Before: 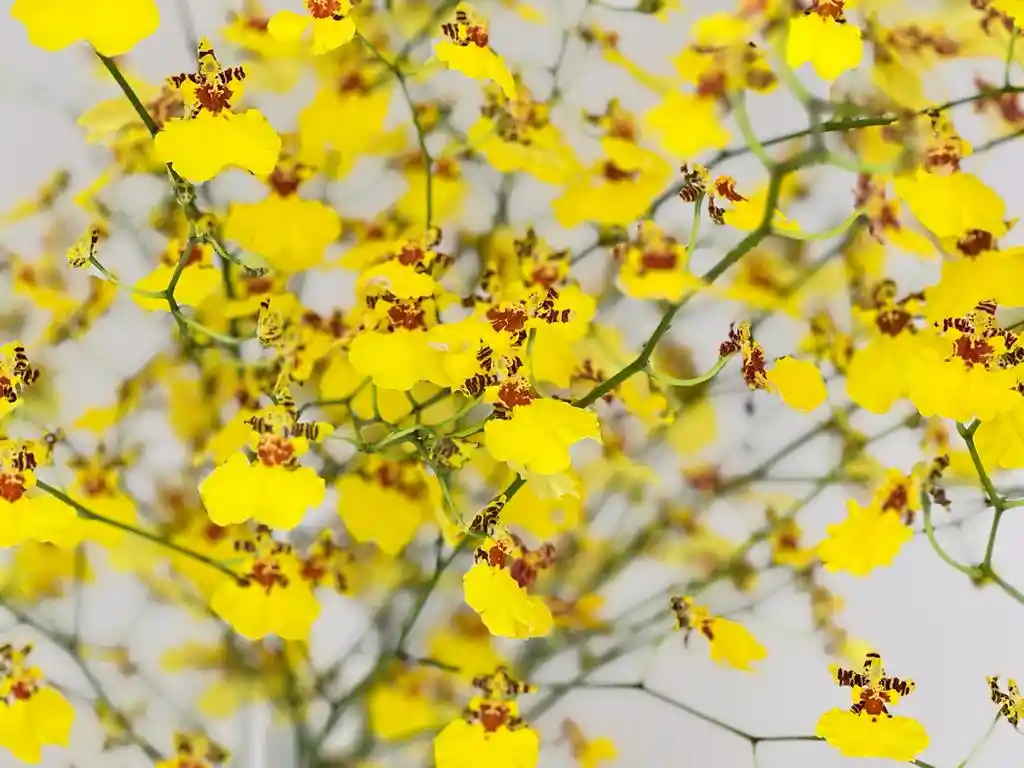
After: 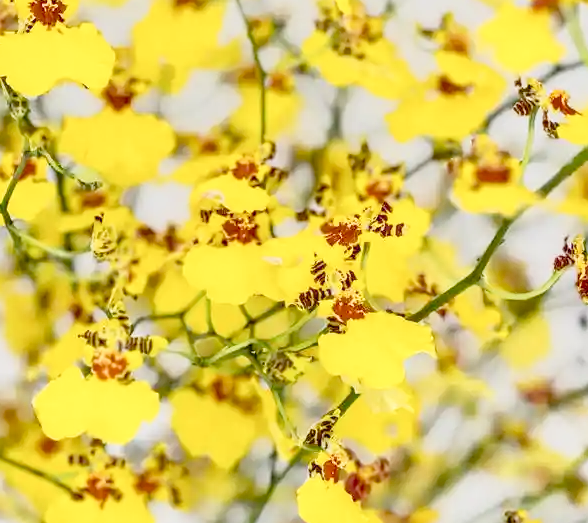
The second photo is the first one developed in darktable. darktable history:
tone curve: curves: ch0 [(0, 0.008) (0.107, 0.091) (0.278, 0.351) (0.457, 0.562) (0.628, 0.738) (0.839, 0.909) (0.998, 0.978)]; ch1 [(0, 0) (0.437, 0.408) (0.474, 0.479) (0.502, 0.5) (0.527, 0.519) (0.561, 0.575) (0.608, 0.665) (0.669, 0.748) (0.859, 0.899) (1, 1)]; ch2 [(0, 0) (0.33, 0.301) (0.421, 0.443) (0.473, 0.498) (0.502, 0.504) (0.522, 0.527) (0.549, 0.583) (0.644, 0.703) (1, 1)], preserve colors none
local contrast: on, module defaults
crop: left 16.248%, top 11.326%, right 26.245%, bottom 20.485%
